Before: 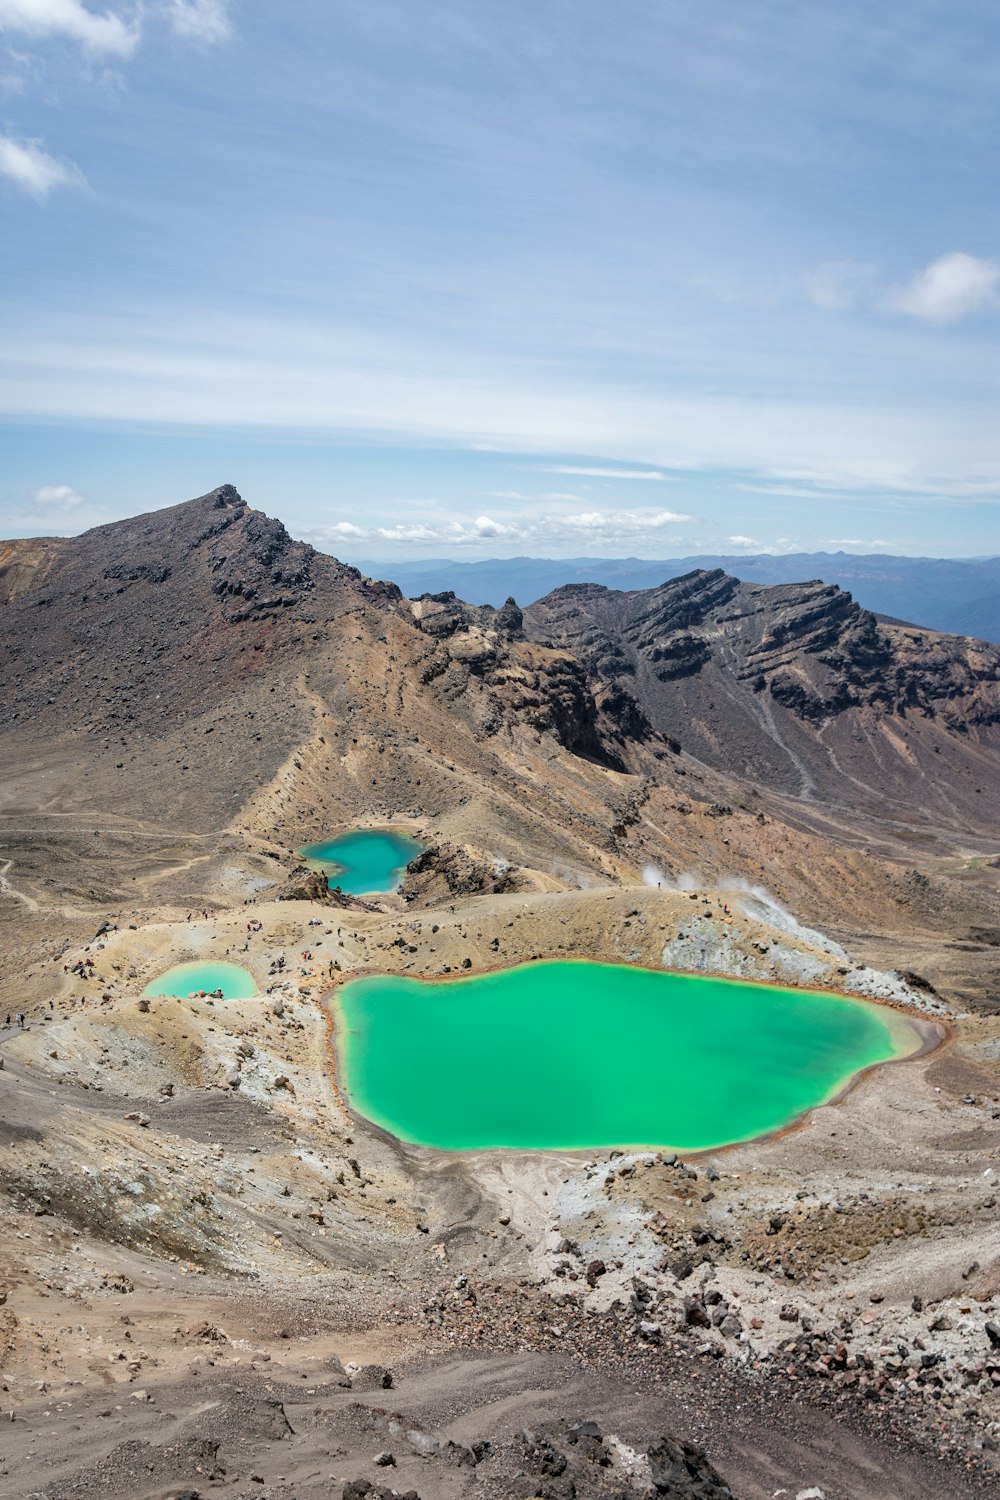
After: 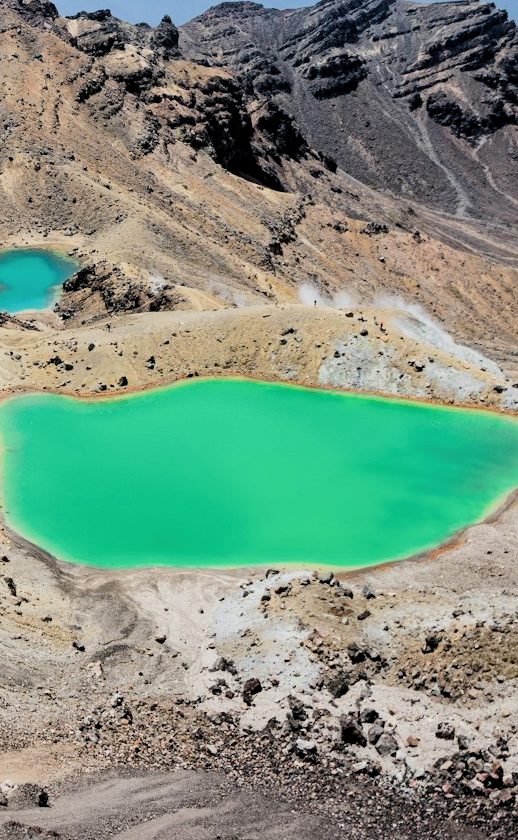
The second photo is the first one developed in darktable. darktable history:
exposure: black level correction 0.001, exposure 0.014 EV, compensate highlight preservation false
filmic rgb: black relative exposure -7.5 EV, white relative exposure 5 EV, hardness 3.31, contrast 1.3, contrast in shadows safe
rgb levels: levels [[0.01, 0.419, 0.839], [0, 0.5, 1], [0, 0.5, 1]]
crop: left 34.479%, top 38.822%, right 13.718%, bottom 5.172%
